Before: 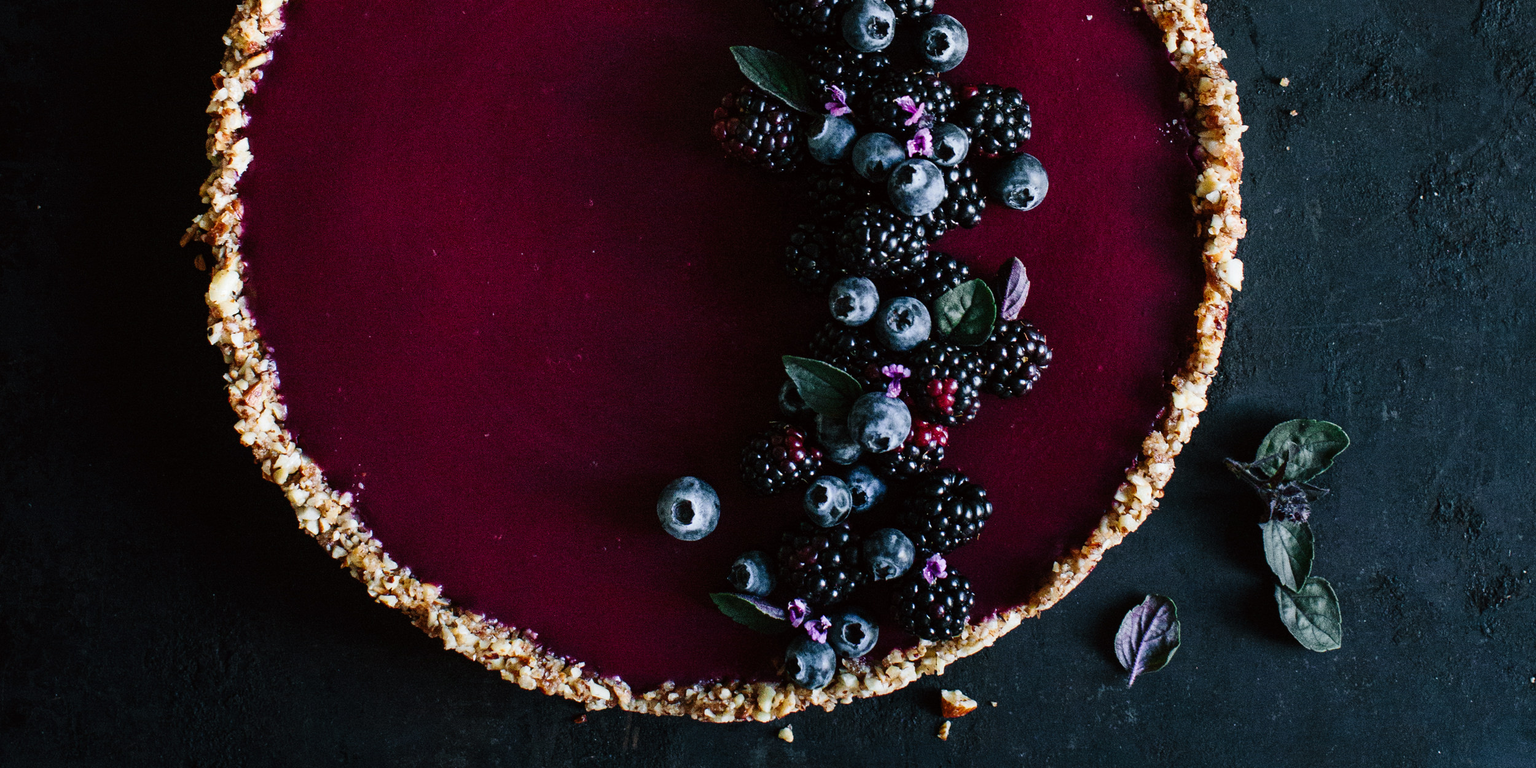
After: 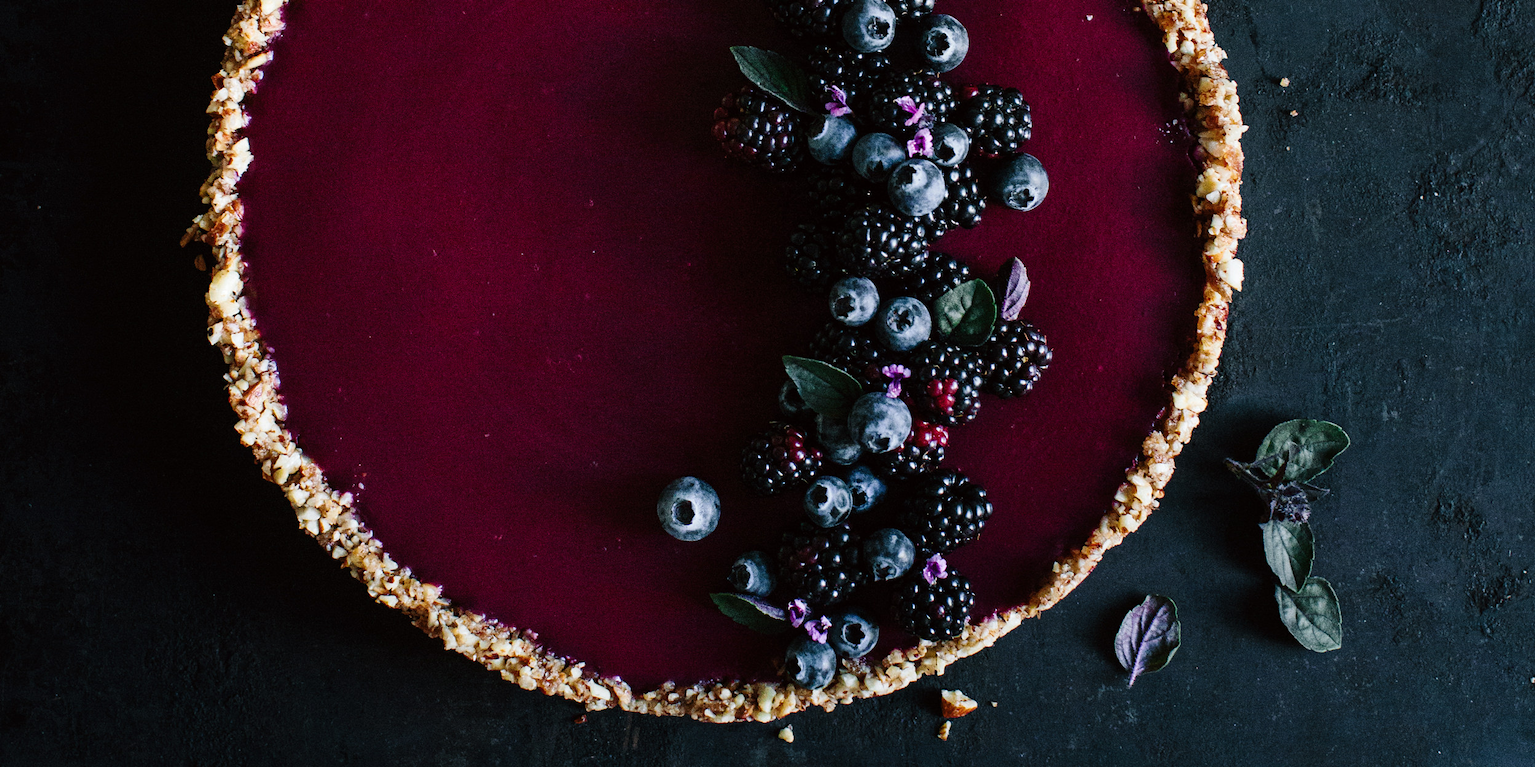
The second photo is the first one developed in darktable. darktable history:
color balance rgb: on, module defaults
tone equalizer: on, module defaults
